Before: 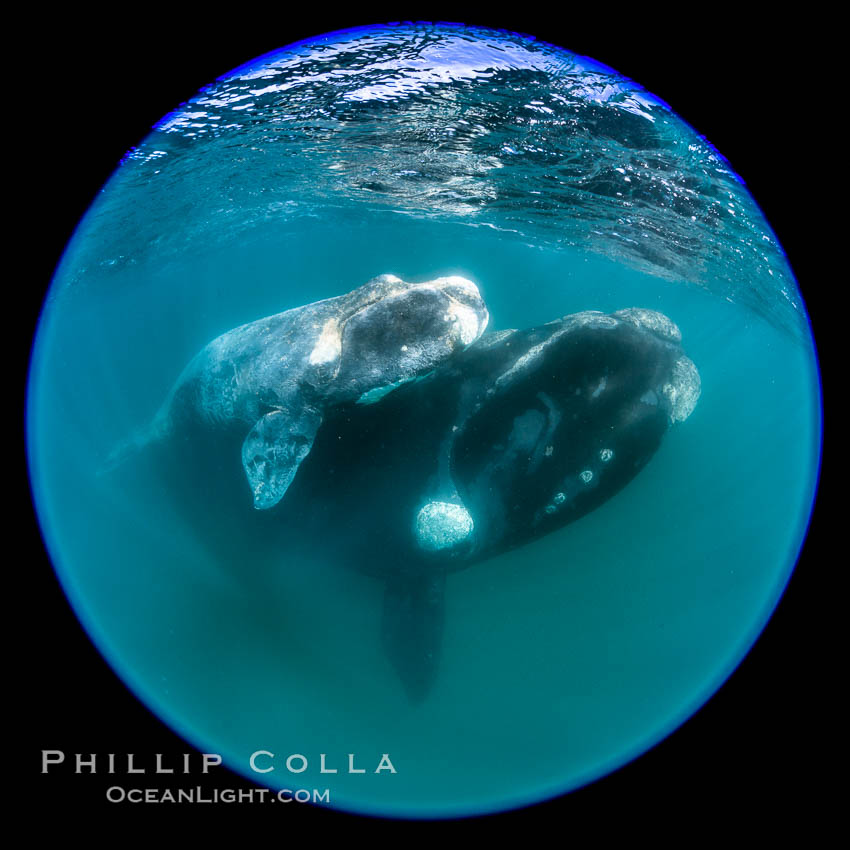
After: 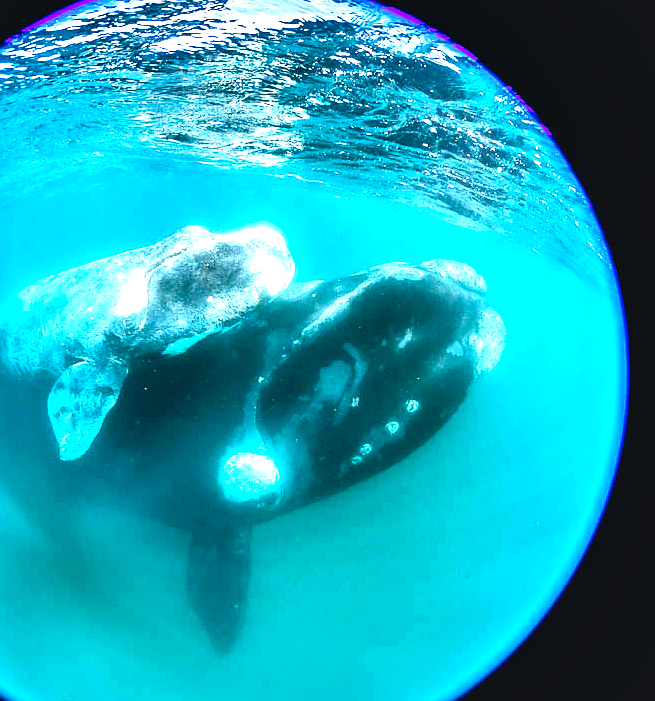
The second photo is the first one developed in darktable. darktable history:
sharpen: radius 0.986, threshold 1.036
local contrast: mode bilateral grid, contrast 25, coarseness 61, detail 151%, midtone range 0.2
exposure: black level correction 0, exposure 1.754 EV, compensate highlight preservation false
tone curve: curves: ch0 [(0, 0.045) (0.155, 0.169) (0.46, 0.466) (0.751, 0.788) (1, 0.961)]; ch1 [(0, 0) (0.43, 0.408) (0.472, 0.469) (0.505, 0.503) (0.553, 0.555) (0.592, 0.581) (1, 1)]; ch2 [(0, 0) (0.505, 0.495) (0.579, 0.569) (1, 1)], color space Lab, independent channels, preserve colors none
crop: left 22.935%, top 5.868%, bottom 11.599%
